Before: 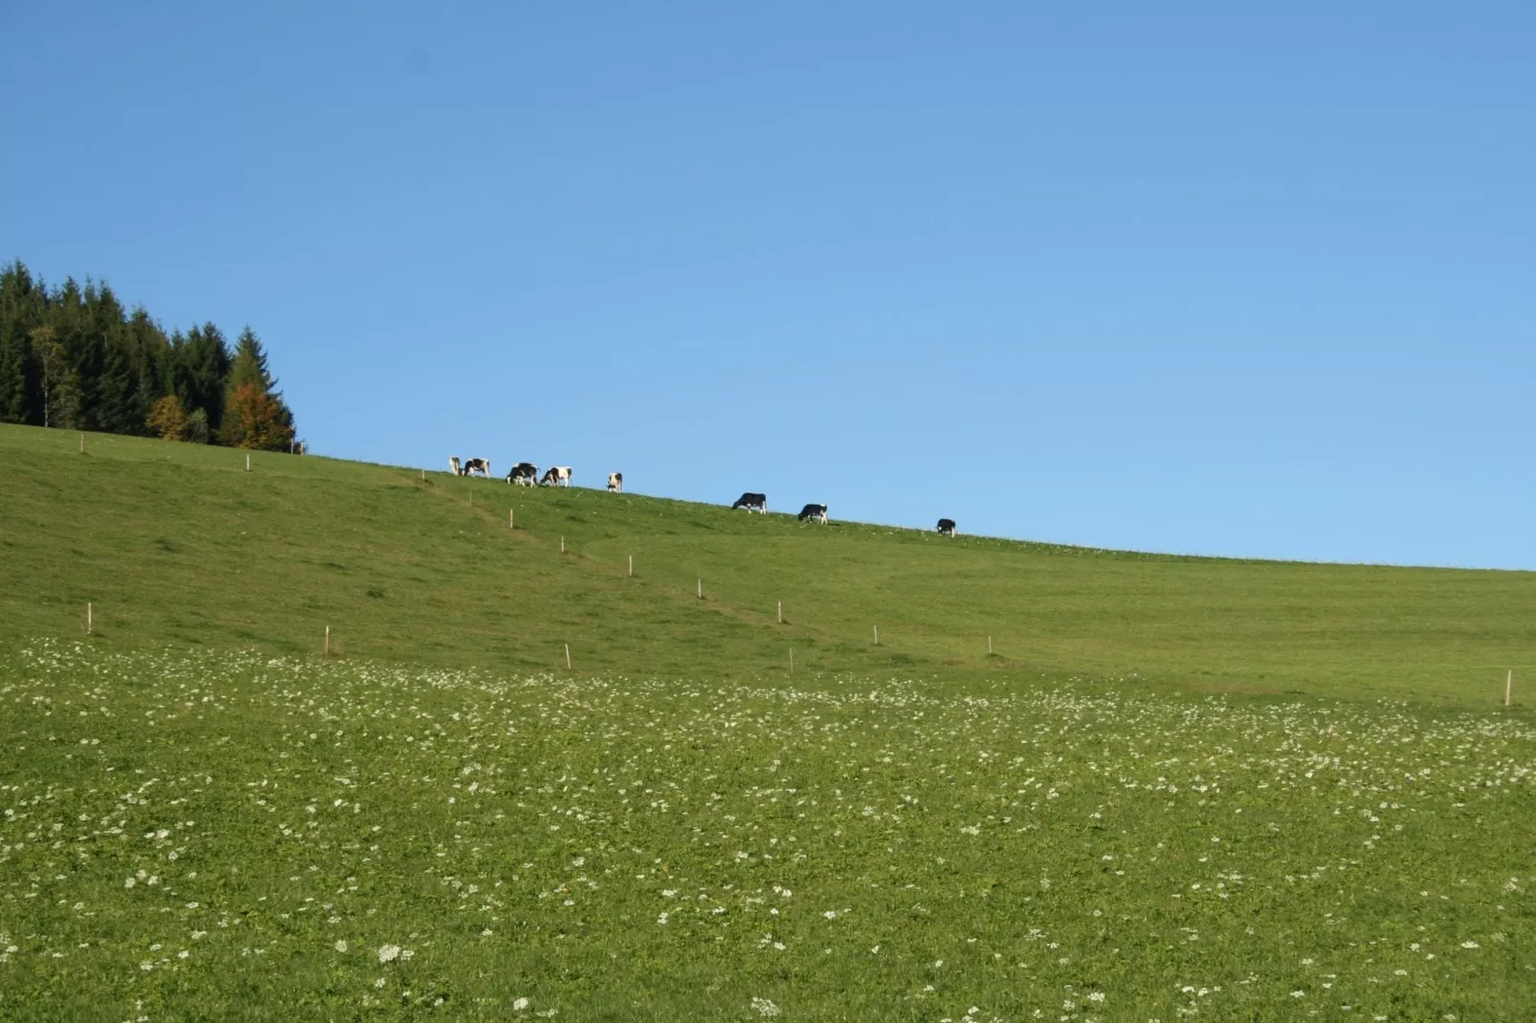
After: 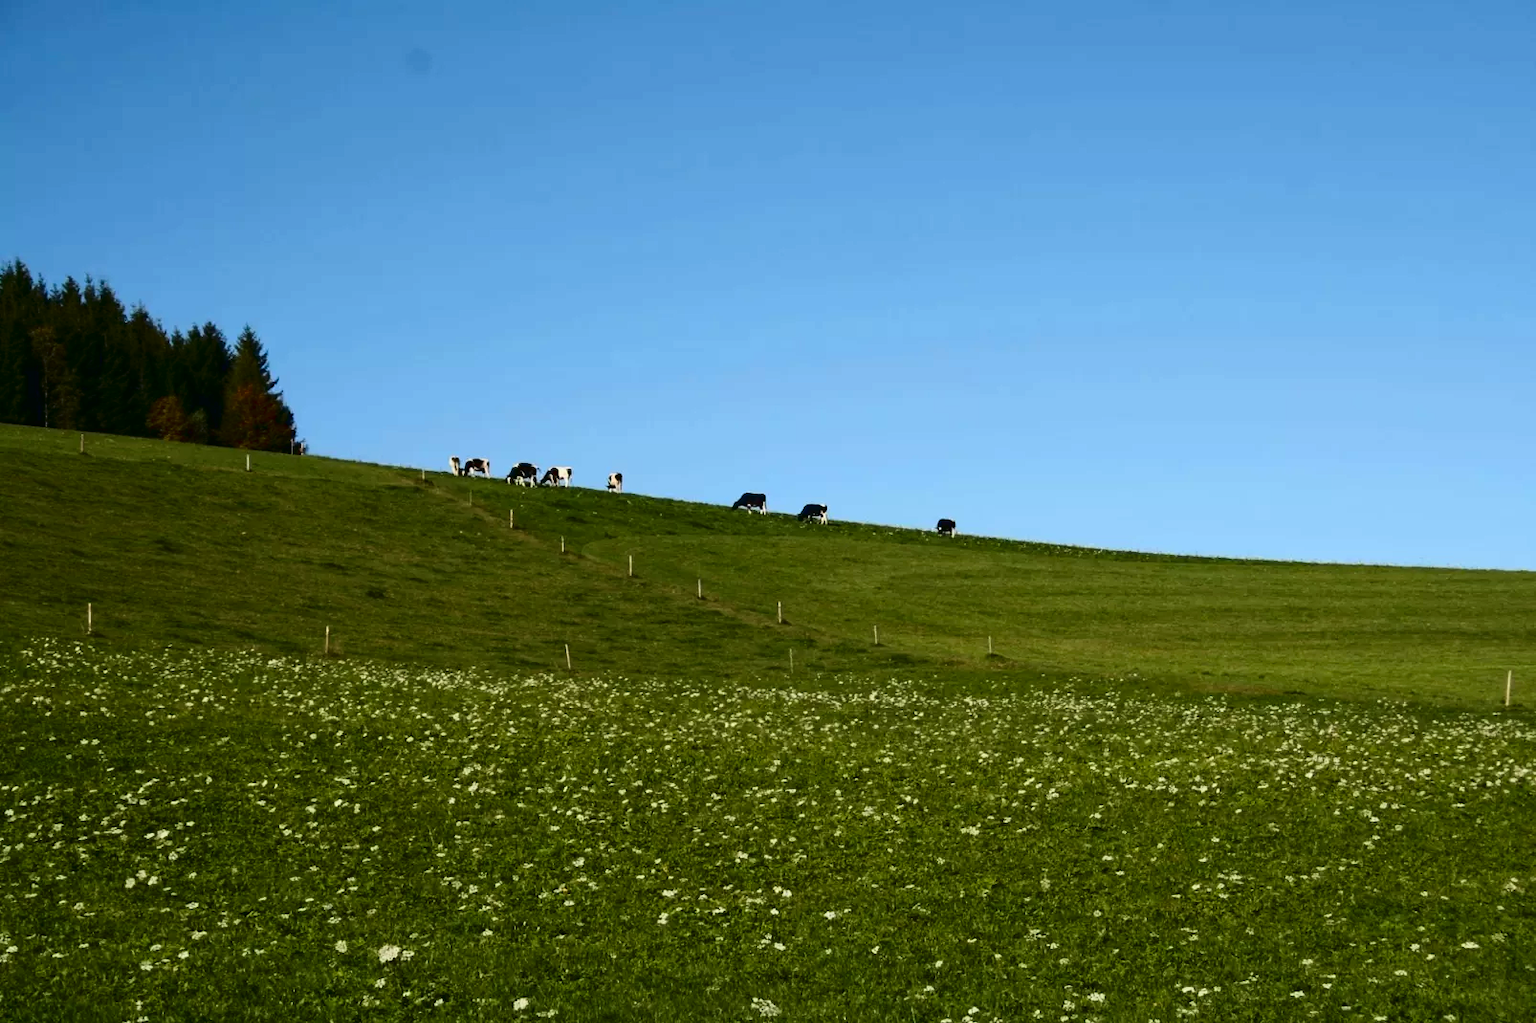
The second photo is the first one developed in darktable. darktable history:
haze removal: strength 0.094, compatibility mode true
contrast brightness saturation: contrast 0.19, brightness -0.244, saturation 0.113
tone curve: curves: ch0 [(0, 0.011) (0.139, 0.106) (0.295, 0.271) (0.499, 0.523) (0.739, 0.782) (0.857, 0.879) (1, 0.967)]; ch1 [(0, 0) (0.272, 0.249) (0.388, 0.385) (0.469, 0.456) (0.495, 0.497) (0.524, 0.518) (0.602, 0.623) (0.725, 0.779) (1, 1)]; ch2 [(0, 0) (0.125, 0.089) (0.353, 0.329) (0.443, 0.408) (0.502, 0.499) (0.548, 0.549) (0.608, 0.635) (1, 1)], color space Lab, linked channels, preserve colors none
